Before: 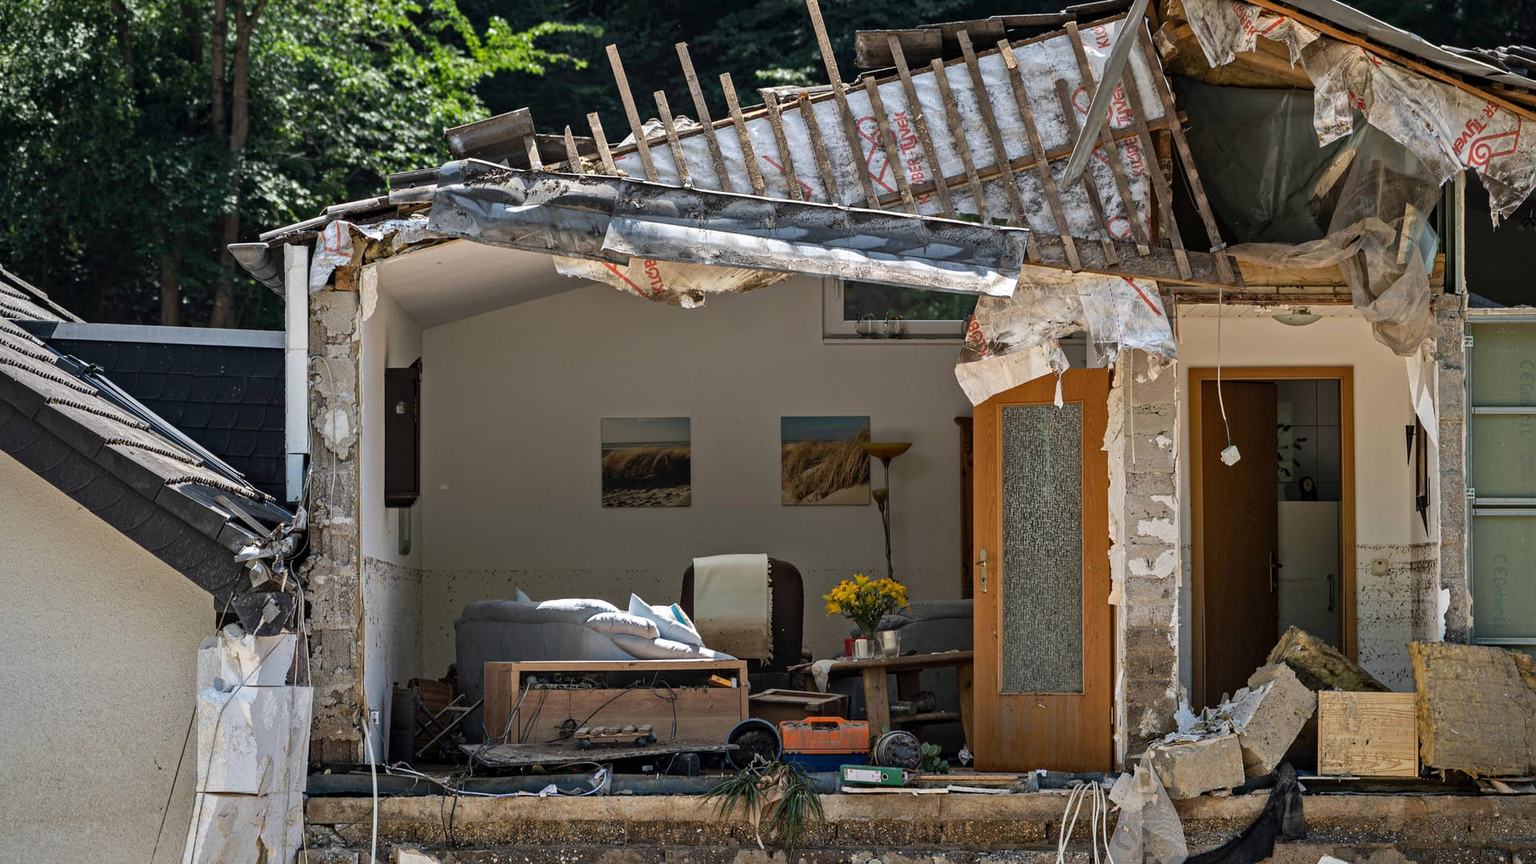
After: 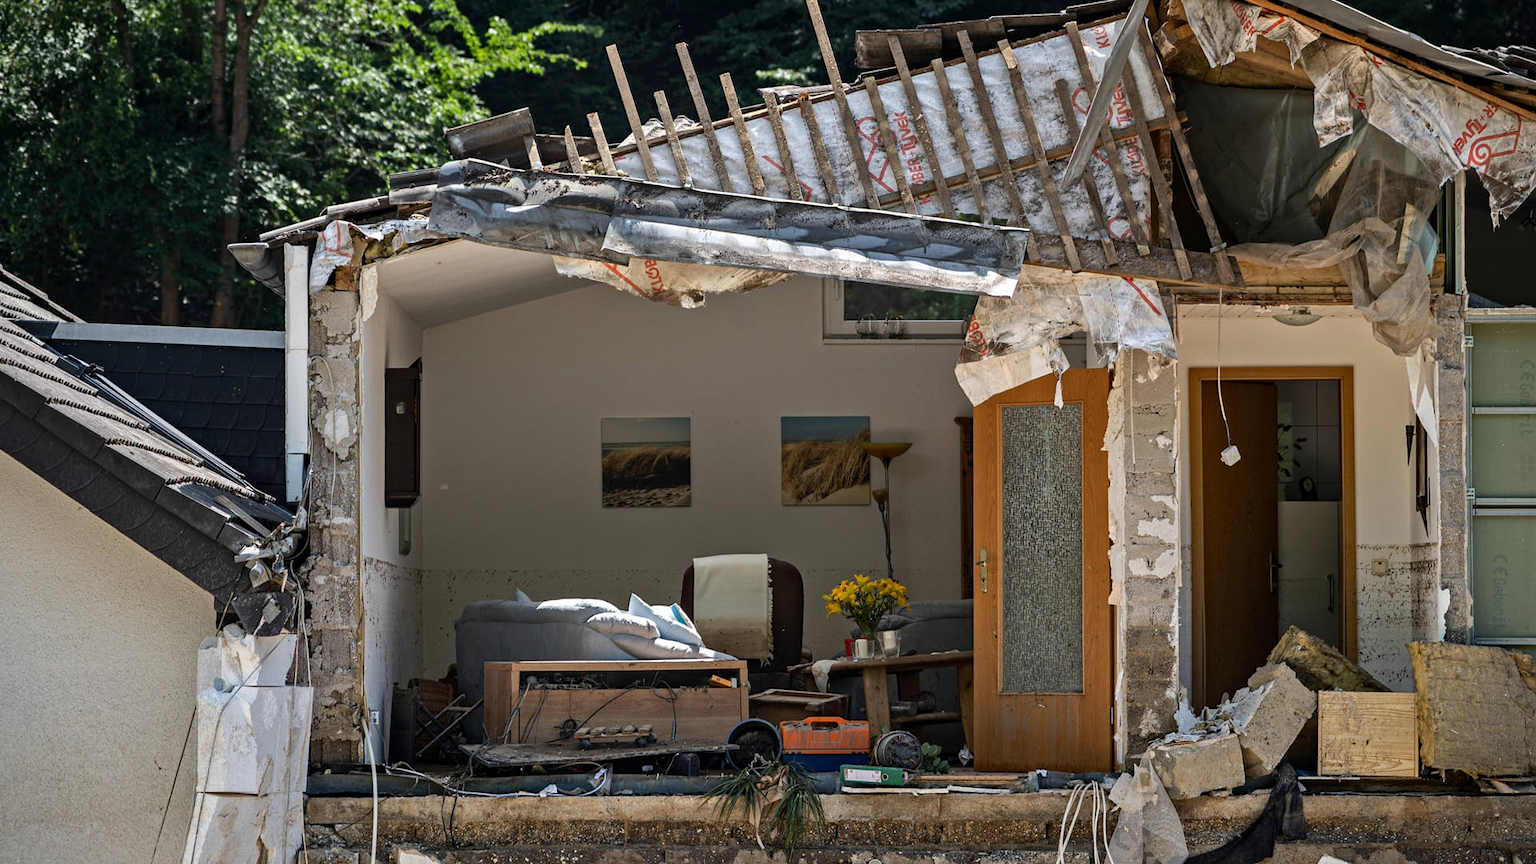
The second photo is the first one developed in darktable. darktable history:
shadows and highlights: shadows -30.78, highlights 29.46
vignetting: fall-off start 100.71%, fall-off radius 71.92%, width/height ratio 1.173, unbound false
tone equalizer: edges refinement/feathering 500, mask exposure compensation -1.57 EV, preserve details no
